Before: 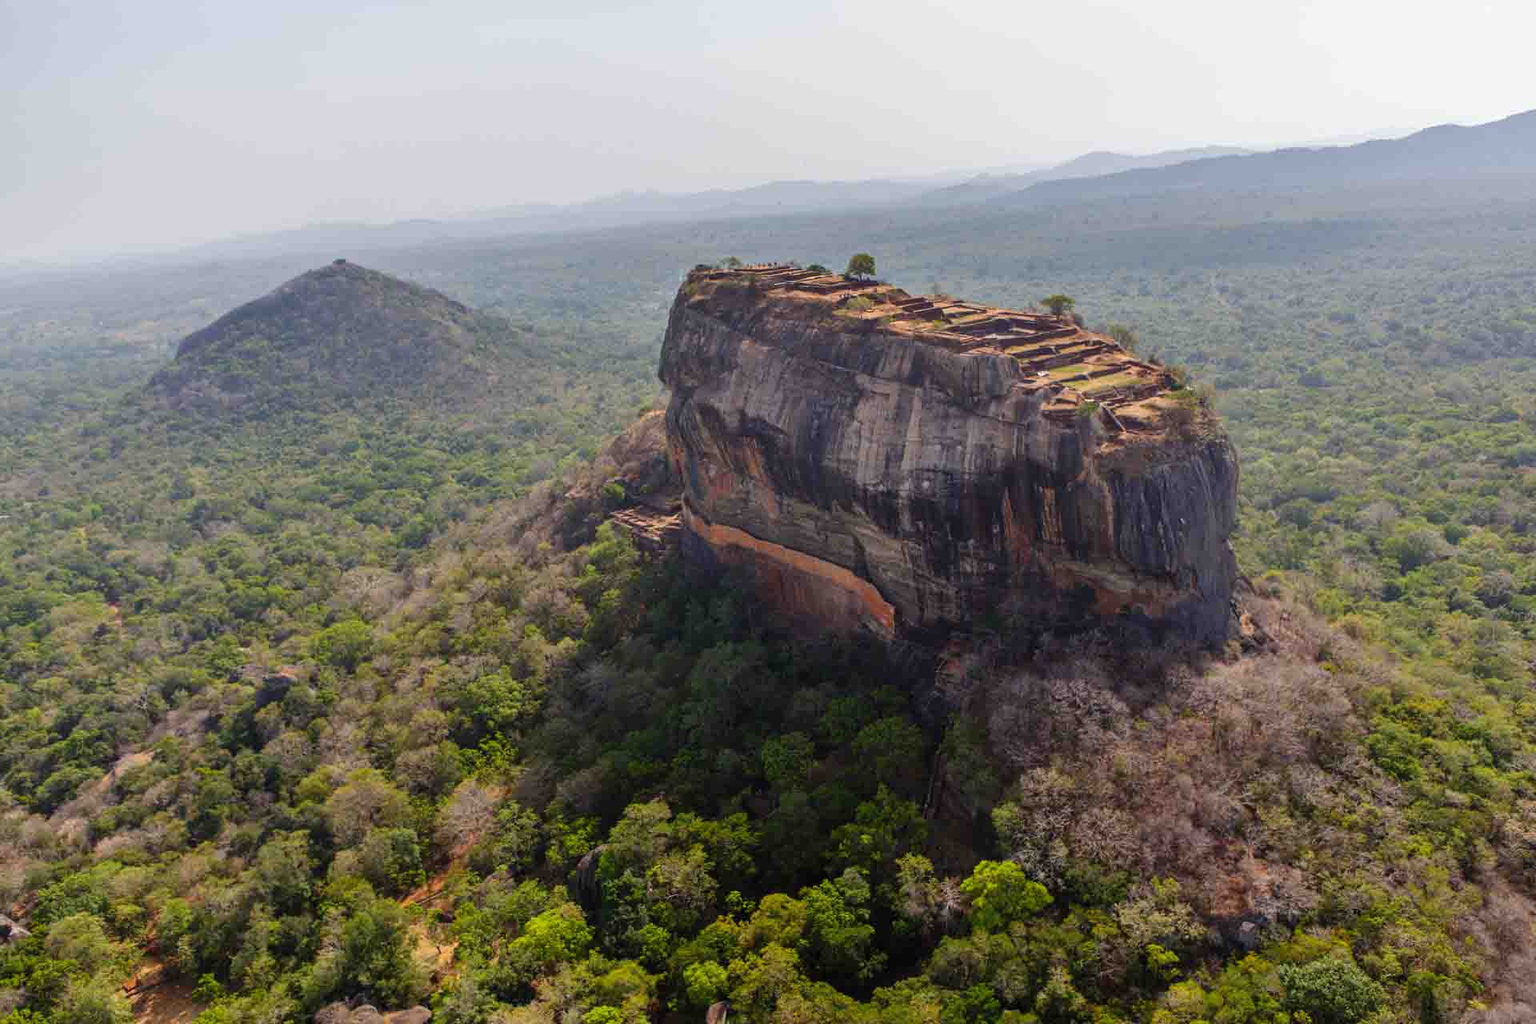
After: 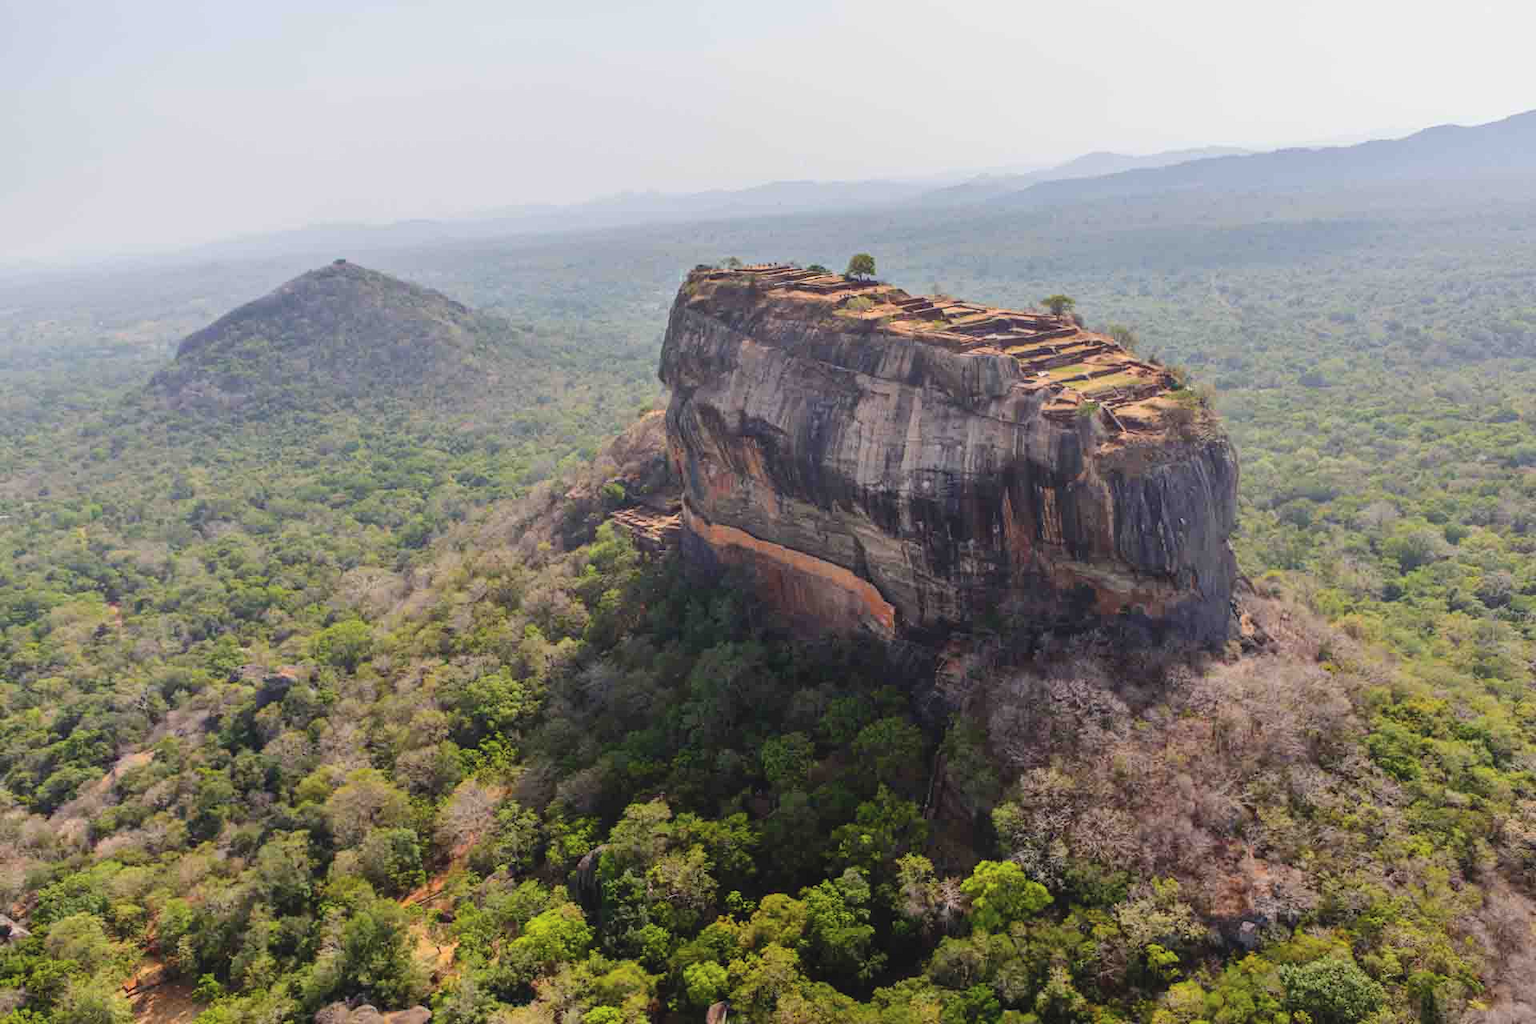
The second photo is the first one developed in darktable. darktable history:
tone curve: curves: ch0 [(0, 0.047) (0.199, 0.263) (0.47, 0.555) (0.805, 0.839) (1, 0.962)], color space Lab, independent channels, preserve colors none
